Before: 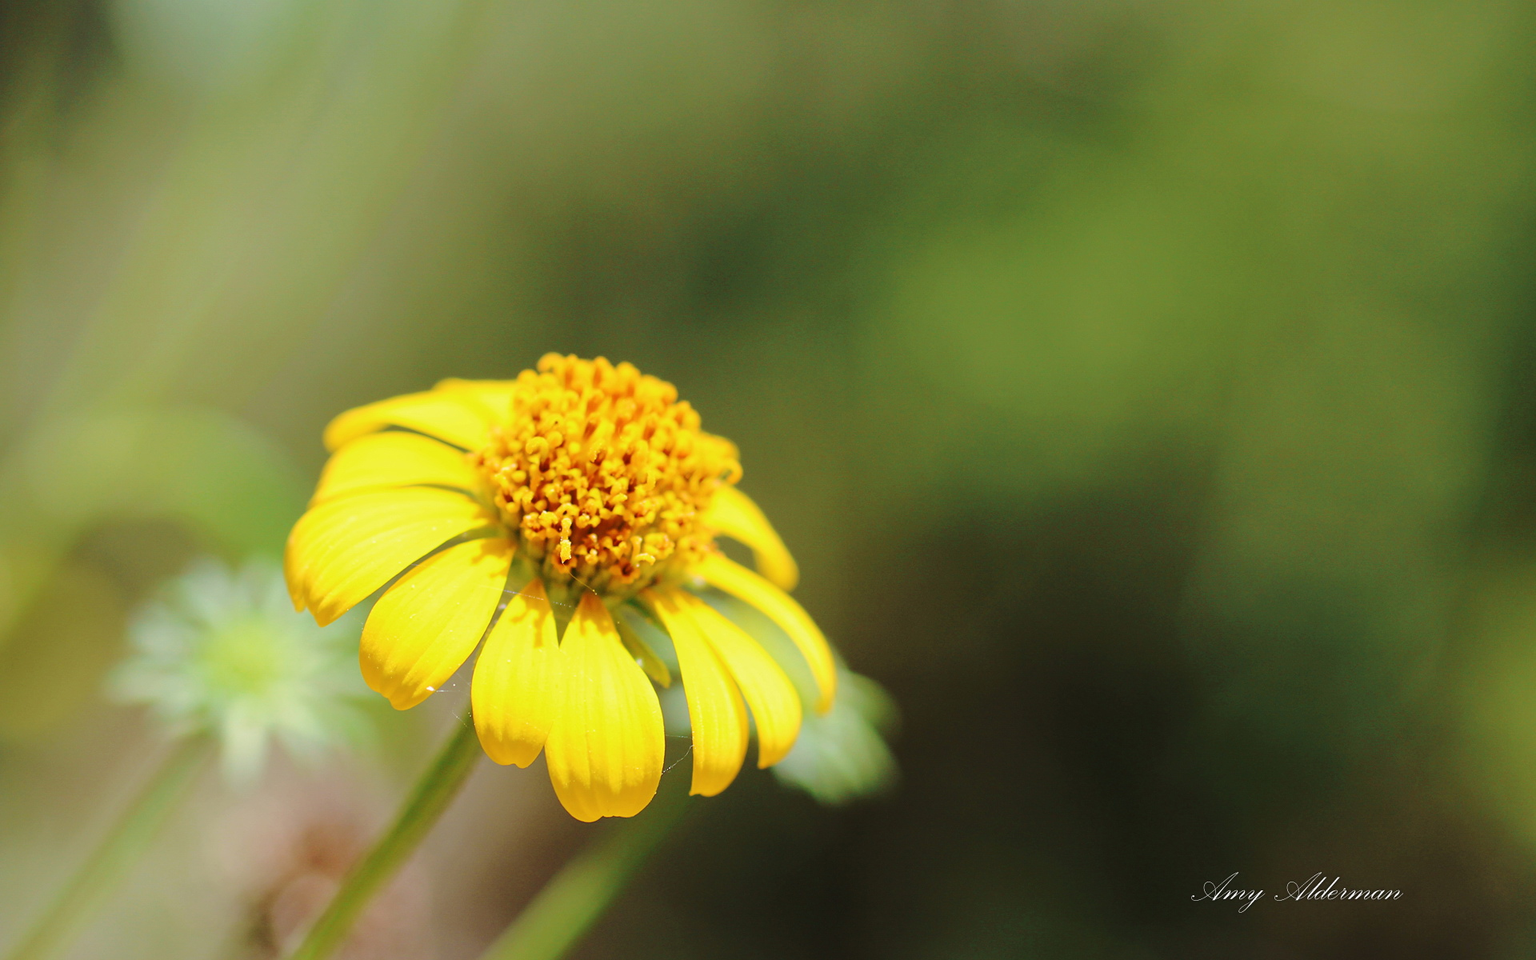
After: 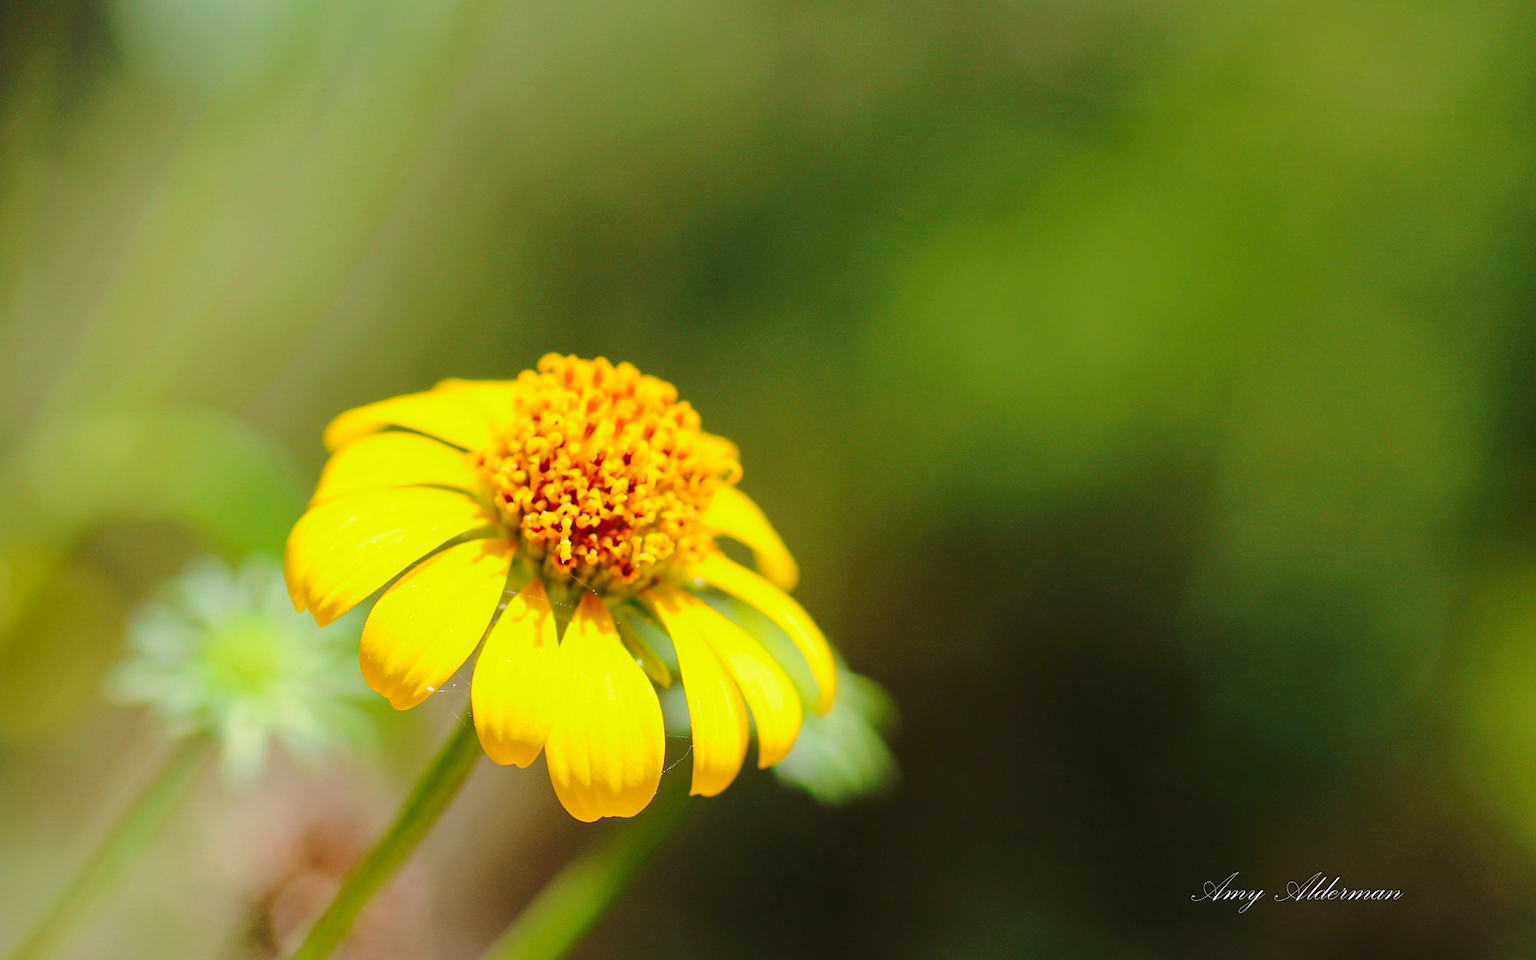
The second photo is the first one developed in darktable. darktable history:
contrast brightness saturation: contrast 0.092, saturation 0.282
